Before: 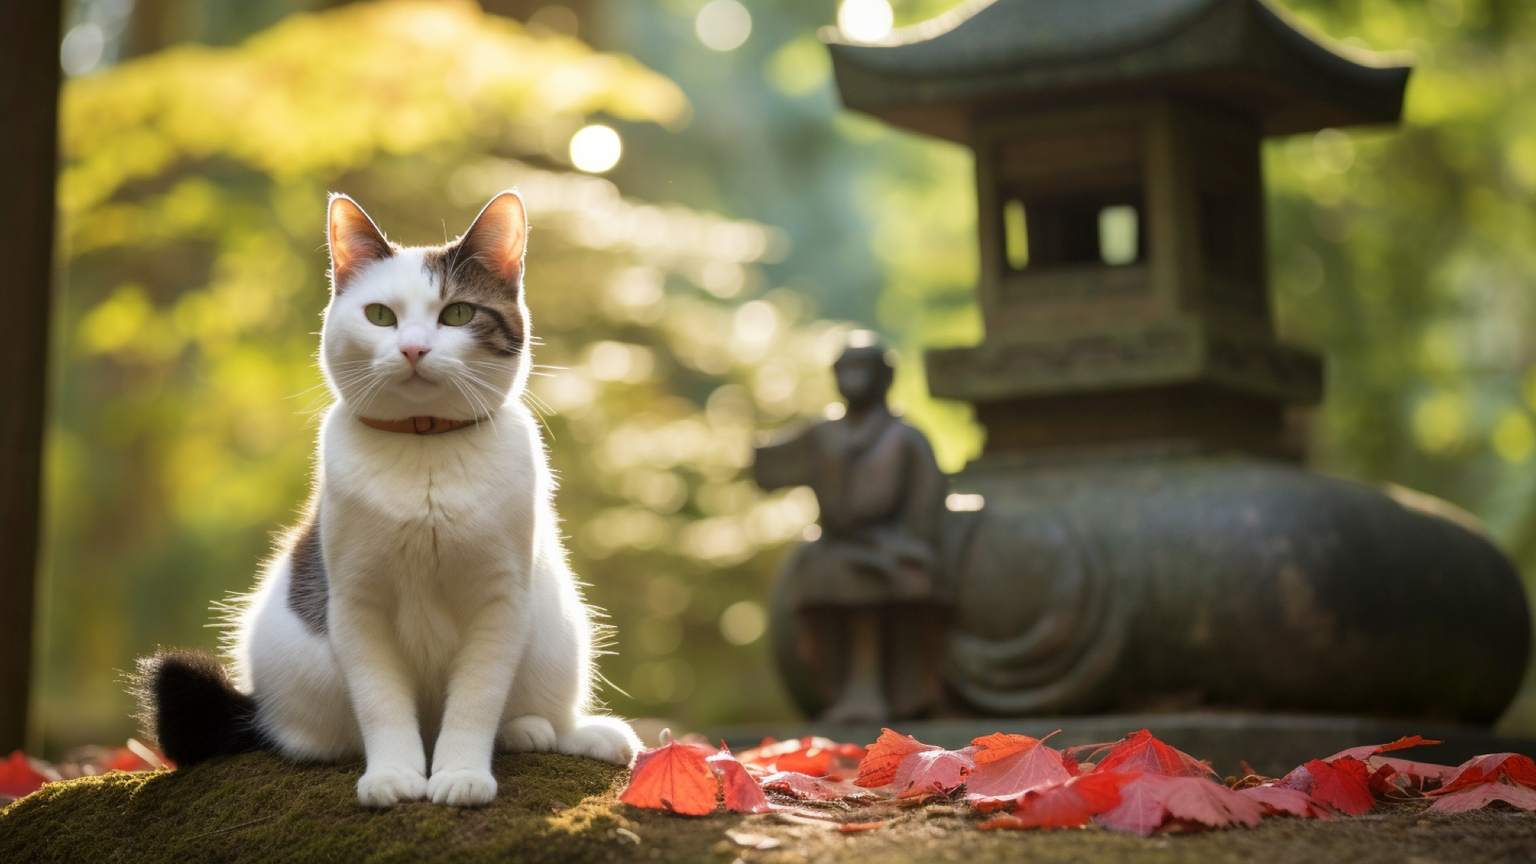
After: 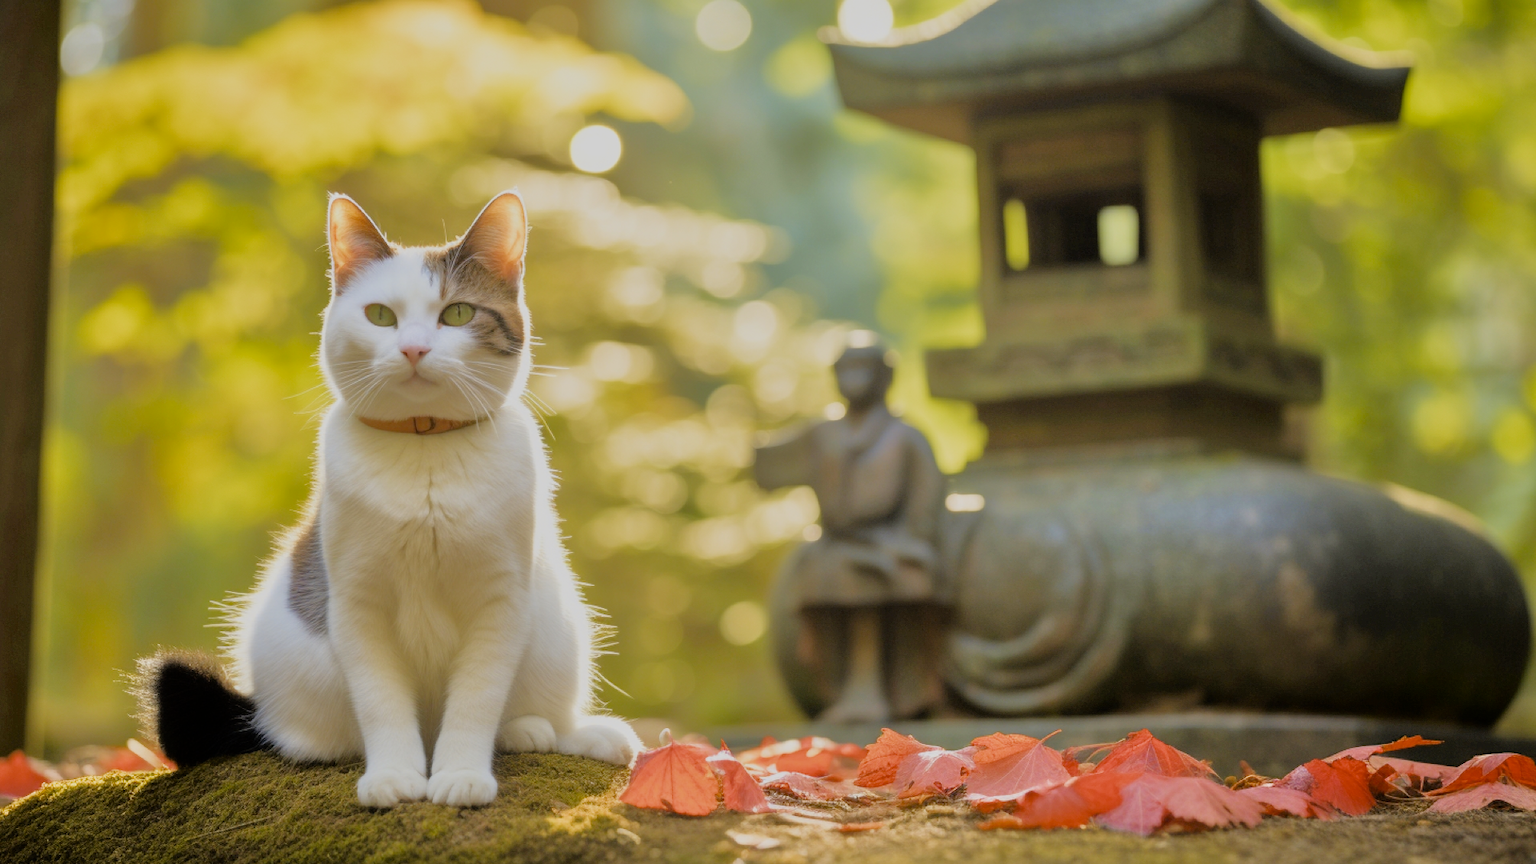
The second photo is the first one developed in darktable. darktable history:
filmic rgb: black relative exposure -13 EV, threshold 3 EV, target white luminance 85%, hardness 6.3, latitude 42.11%, contrast 0.858, shadows ↔ highlights balance 8.63%, color science v4 (2020), enable highlight reconstruction true
tone equalizer: -7 EV 0.15 EV, -6 EV 0.6 EV, -5 EV 1.15 EV, -4 EV 1.33 EV, -3 EV 1.15 EV, -2 EV 0.6 EV, -1 EV 0.15 EV, mask exposure compensation -0.5 EV
color contrast: green-magenta contrast 0.85, blue-yellow contrast 1.25, unbound 0
